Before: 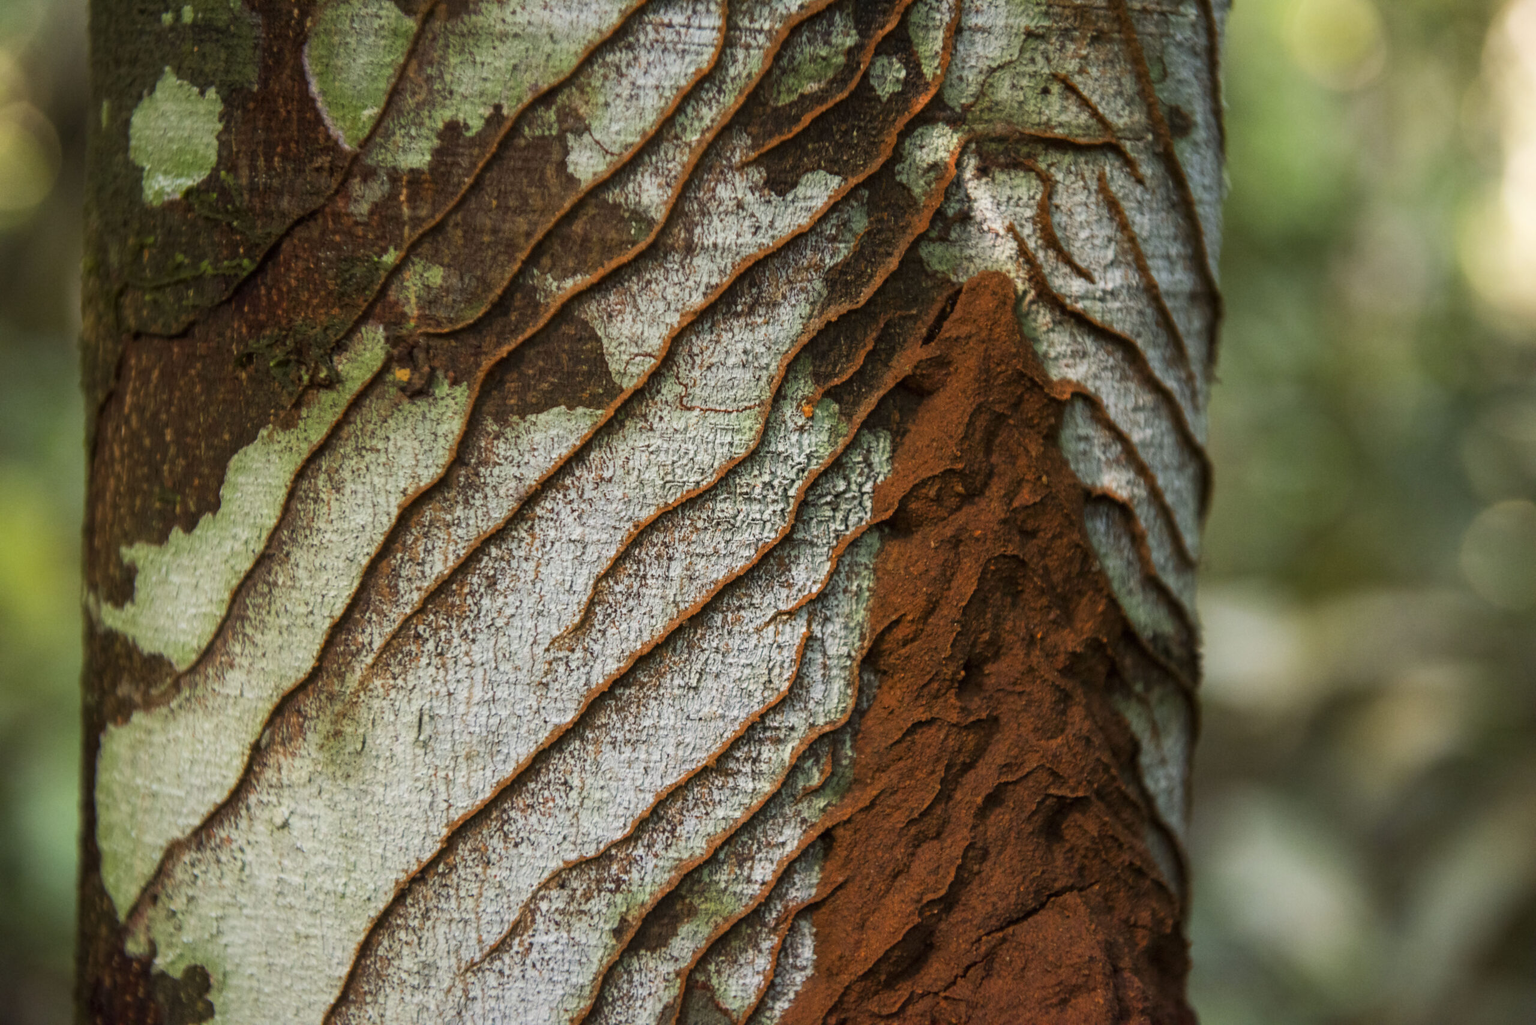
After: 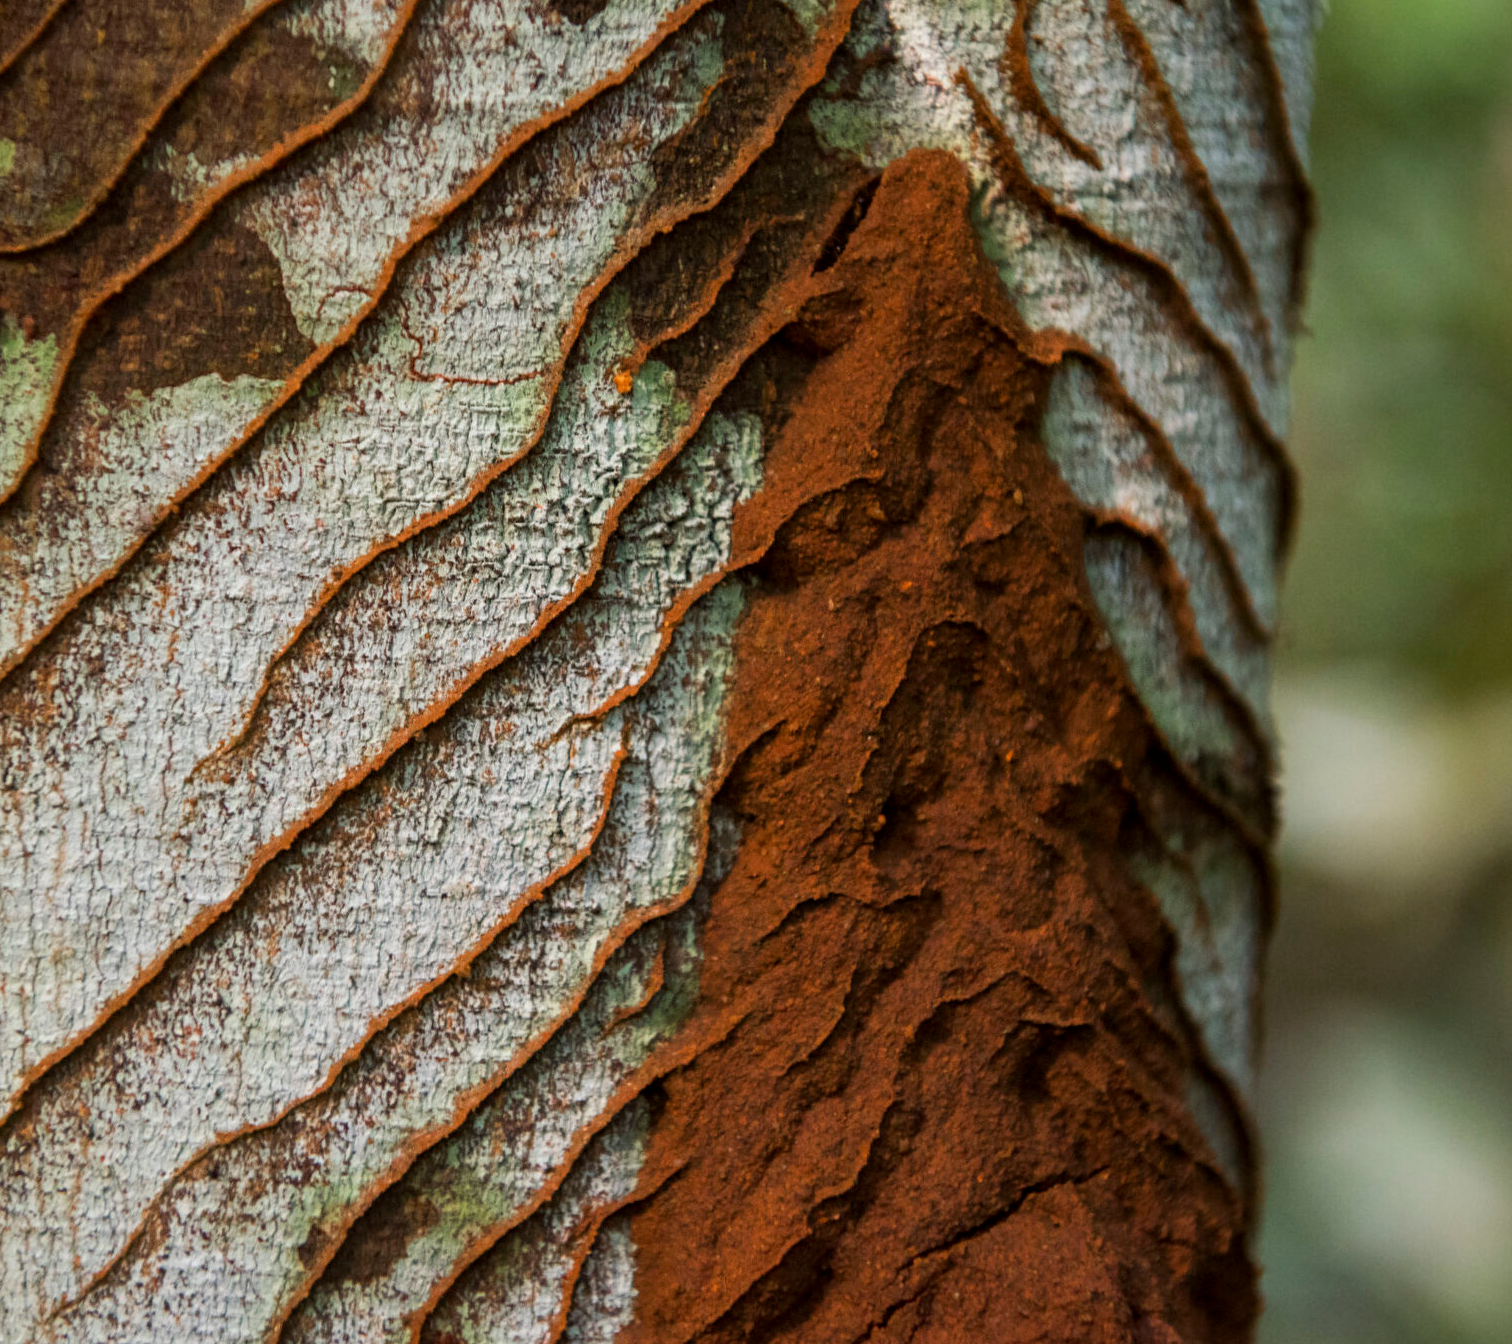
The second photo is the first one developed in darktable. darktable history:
exposure: black level correction 0.001, compensate highlight preservation false
crop and rotate: left 28.256%, top 17.734%, right 12.656%, bottom 3.573%
